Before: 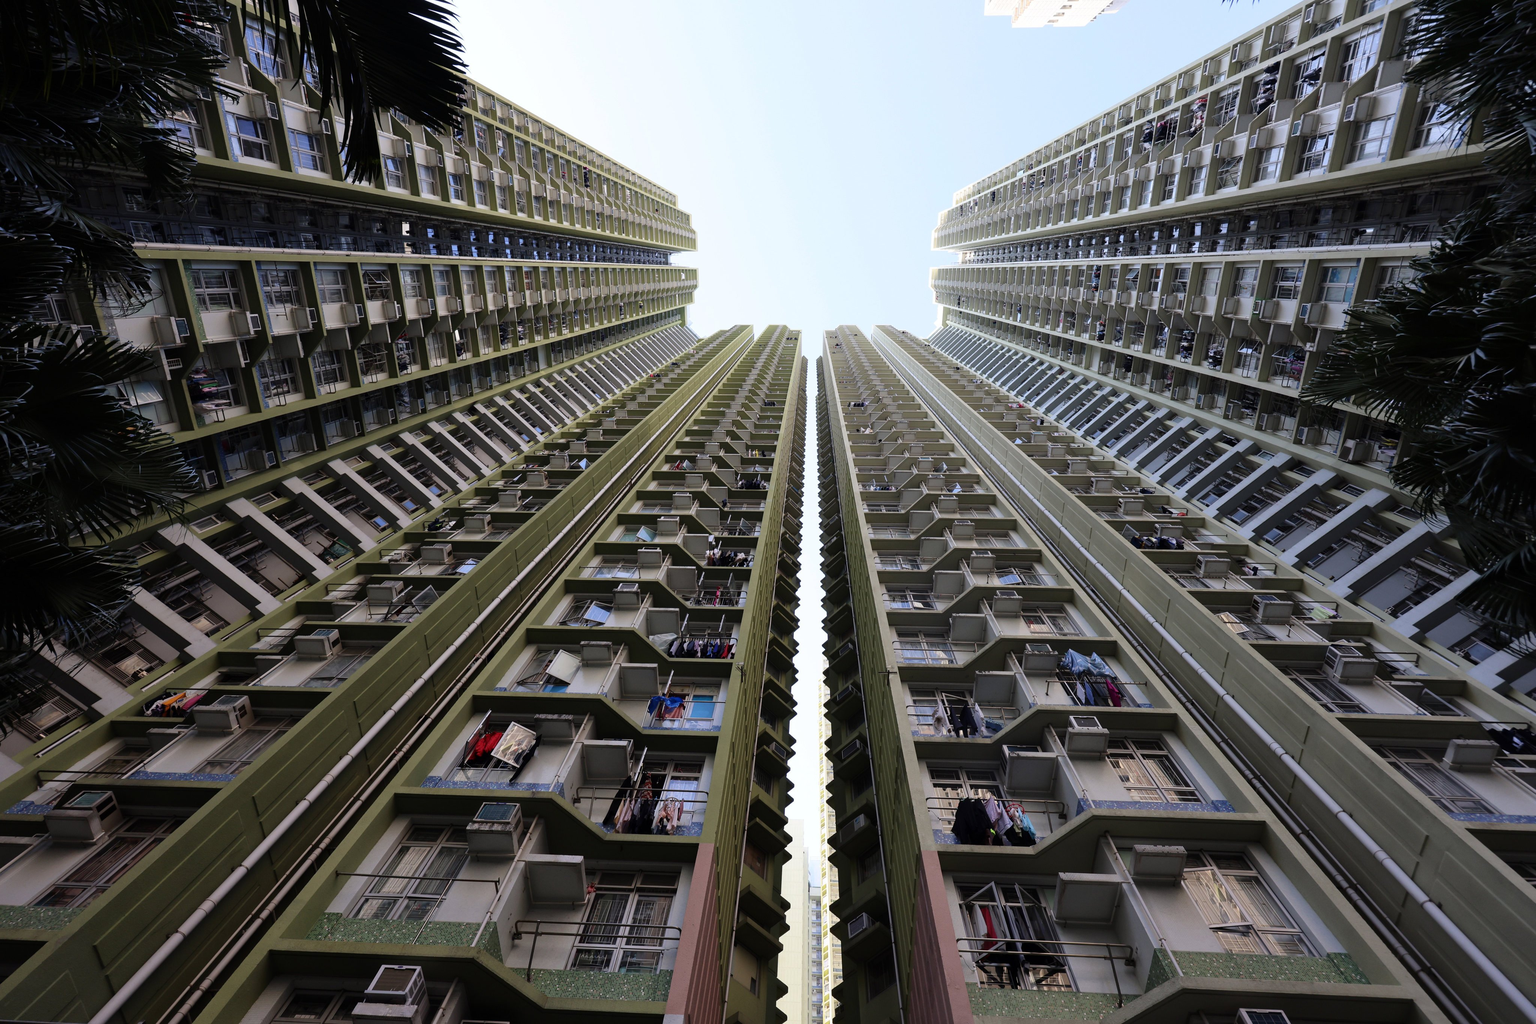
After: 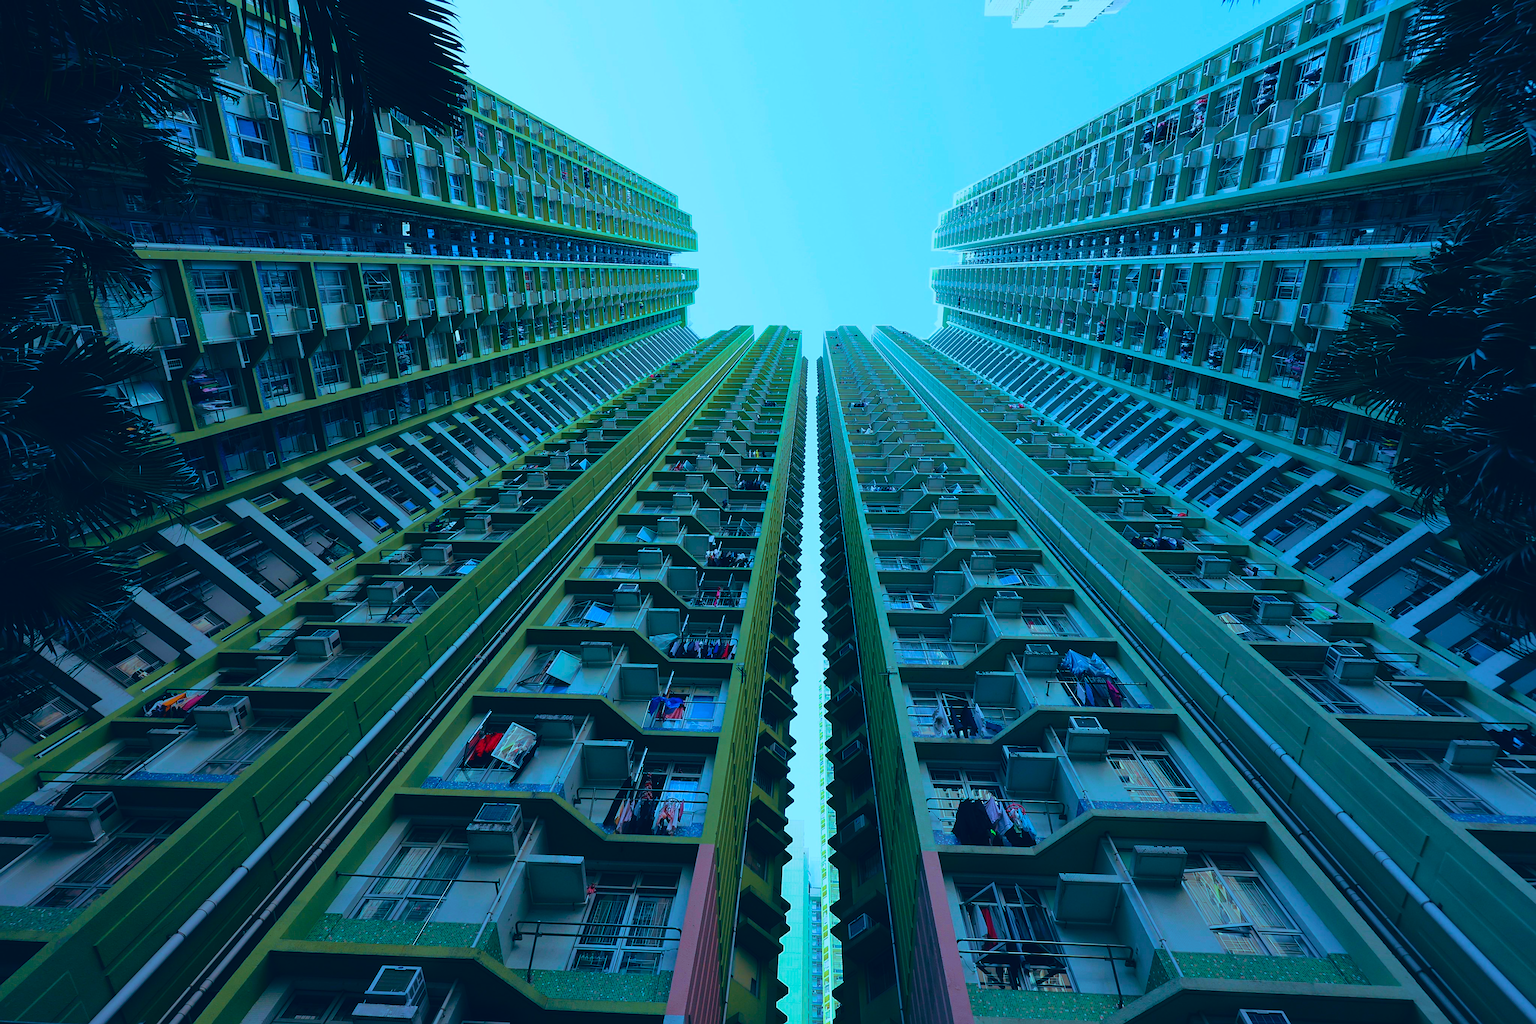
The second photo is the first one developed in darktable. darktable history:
color balance rgb: highlights gain › luminance -32.868%, highlights gain › chroma 5.646%, highlights gain › hue 216.57°, perceptual saturation grading › global saturation 0.619%
sharpen: on, module defaults
color correction: highlights a* 16.49, highlights b* 0.267, shadows a* -14.89, shadows b* -14.76, saturation 1.54
velvia: strength 74.33%
